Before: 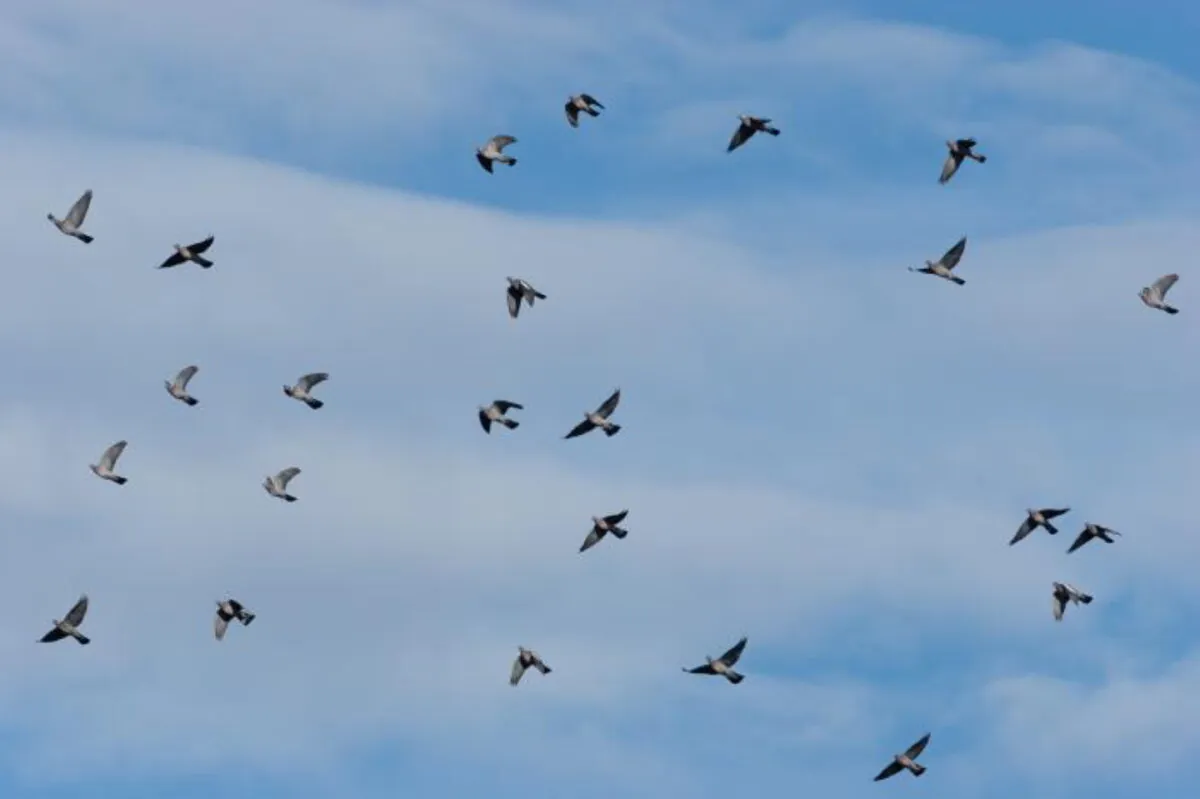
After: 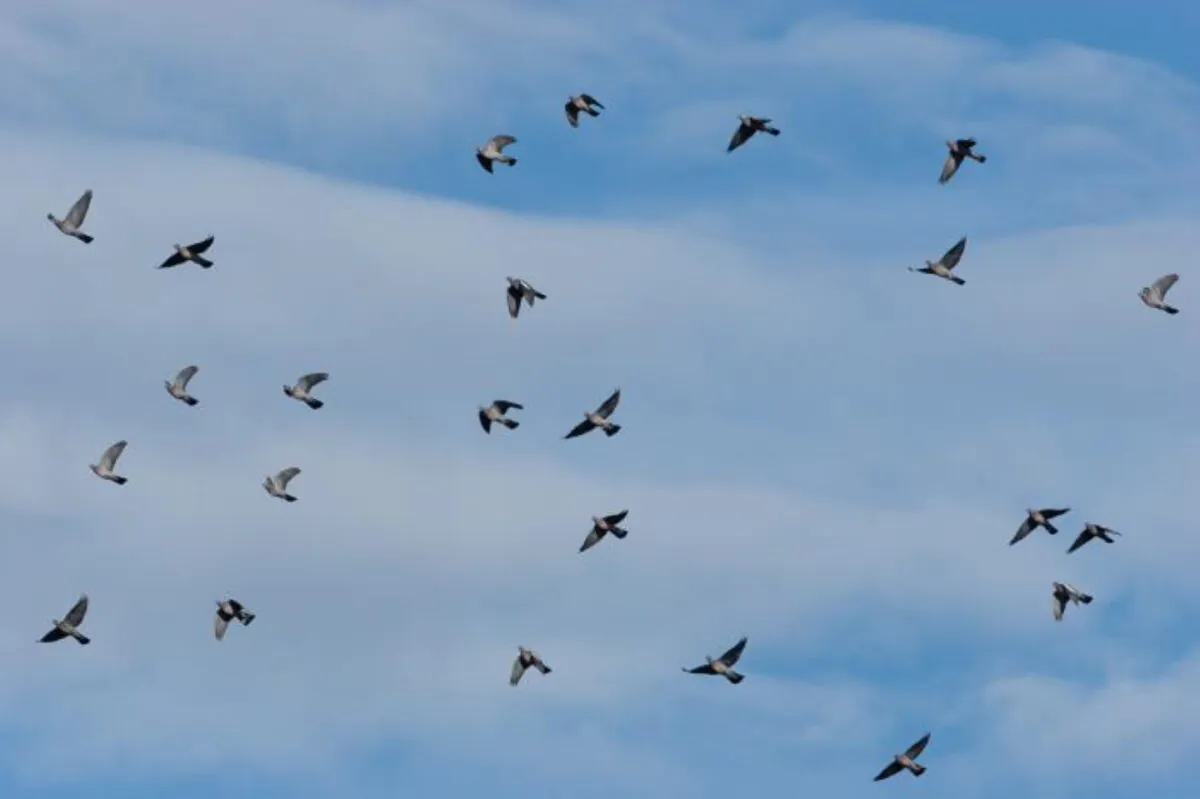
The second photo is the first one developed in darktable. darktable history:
shadows and highlights: shadows 31.44, highlights -31.69, soften with gaussian
